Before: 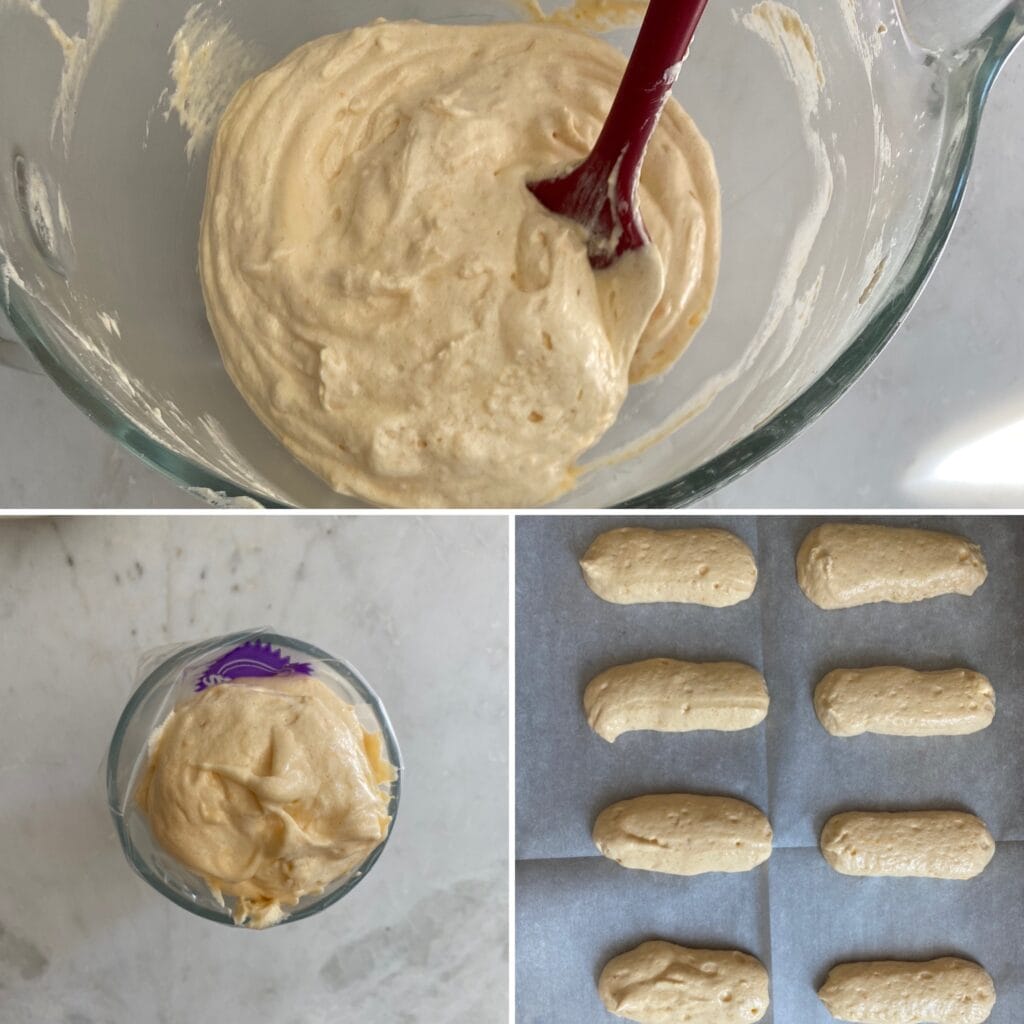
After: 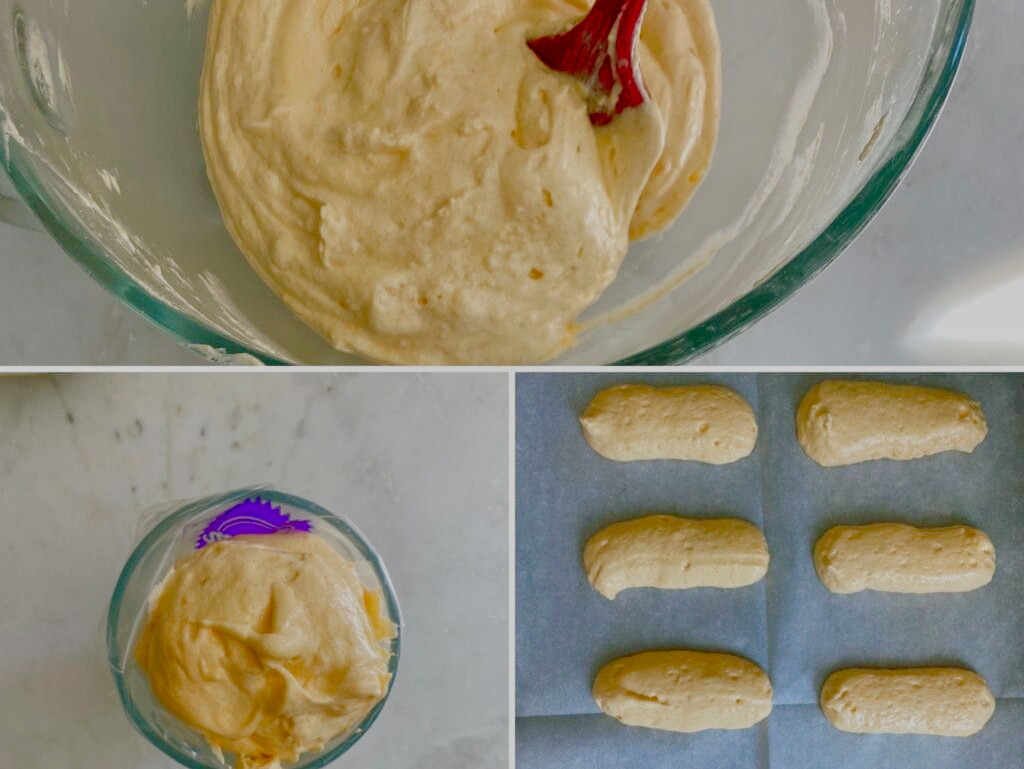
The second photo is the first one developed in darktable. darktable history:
shadows and highlights: radius 119.24, shadows 42.25, highlights -62.34, soften with gaussian
filmic rgb: middle gray luminance 18.35%, black relative exposure -9.01 EV, white relative exposure 3.7 EV, target black luminance 0%, hardness 4.88, latitude 67.51%, contrast 0.941, highlights saturation mix 20.16%, shadows ↔ highlights balance 21.94%, preserve chrominance no, color science v5 (2021), iterations of high-quality reconstruction 0
crop: top 13.975%, bottom 10.883%
color balance rgb: shadows lift › chroma 2.778%, shadows lift › hue 189.02°, perceptual saturation grading › global saturation 44.755%, perceptual saturation grading › highlights -50.397%, perceptual saturation grading › shadows 30.159%, contrast -10.019%
